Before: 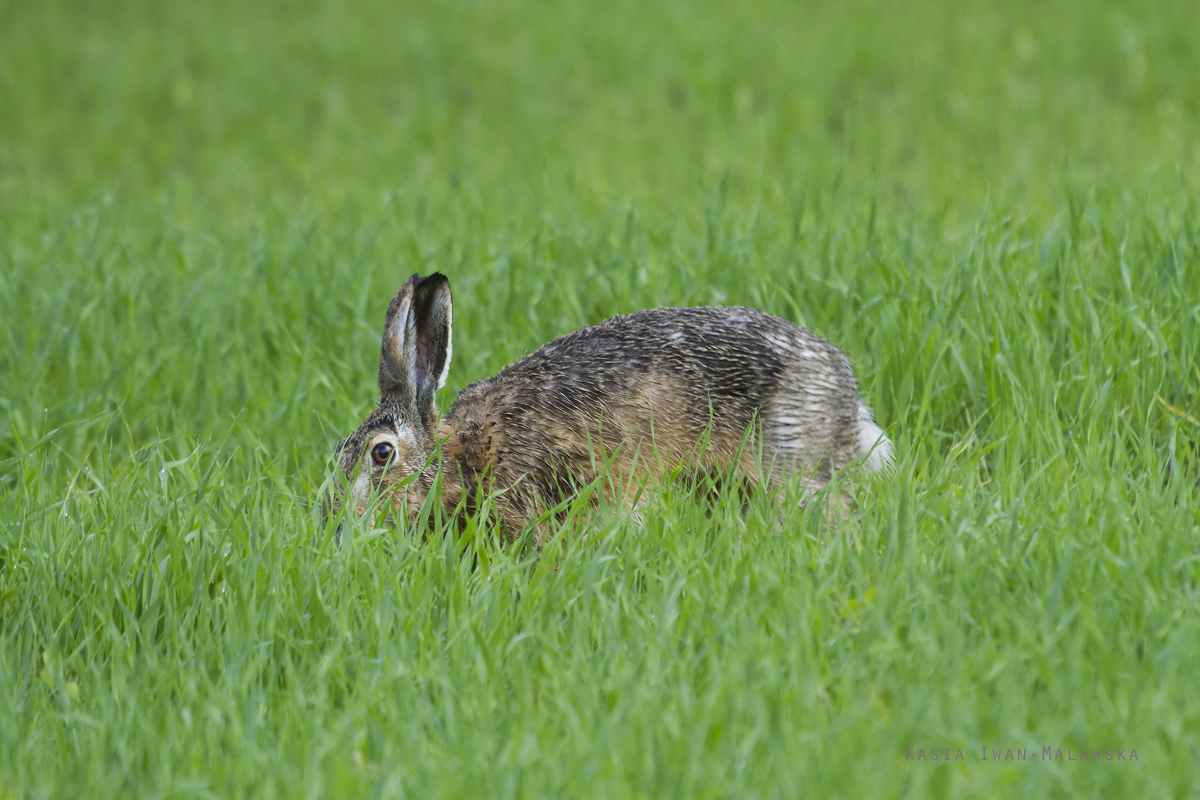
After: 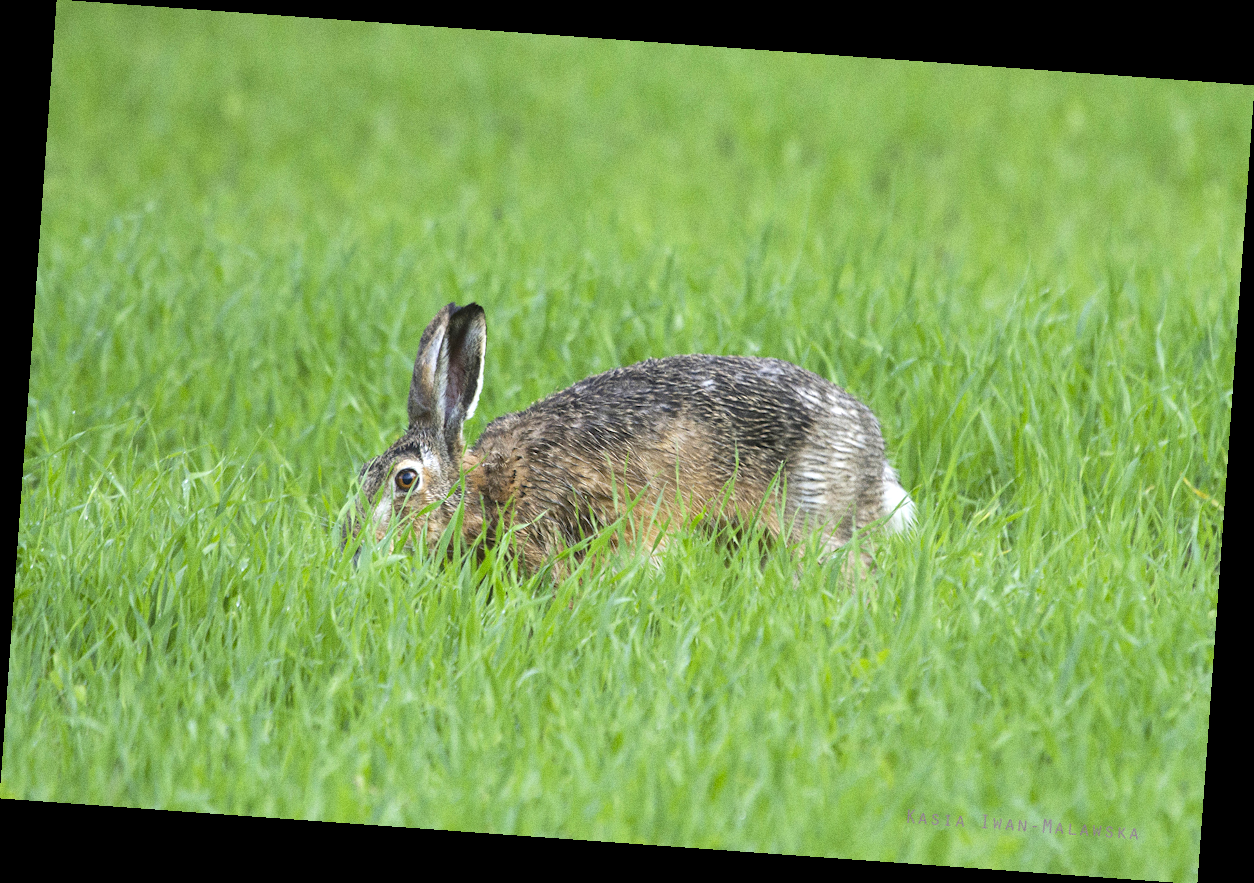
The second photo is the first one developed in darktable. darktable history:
grain: coarseness 0.09 ISO
rotate and perspective: rotation 4.1°, automatic cropping off
exposure: exposure 0.64 EV, compensate highlight preservation false
